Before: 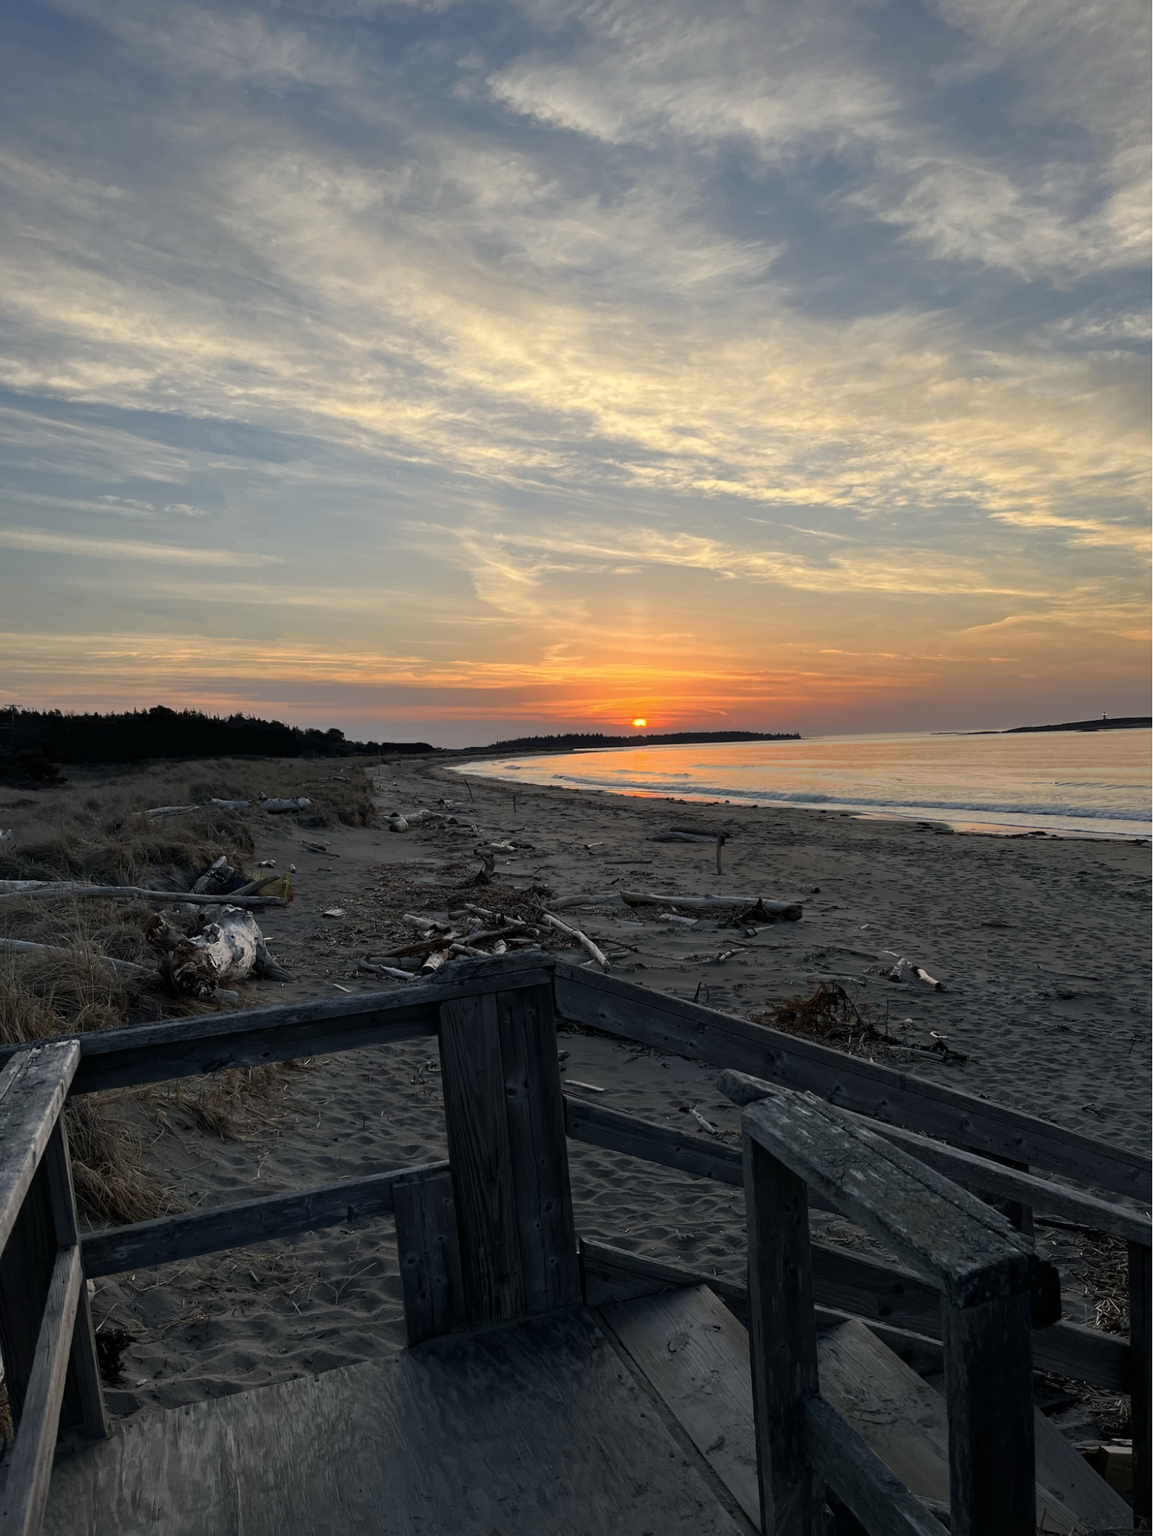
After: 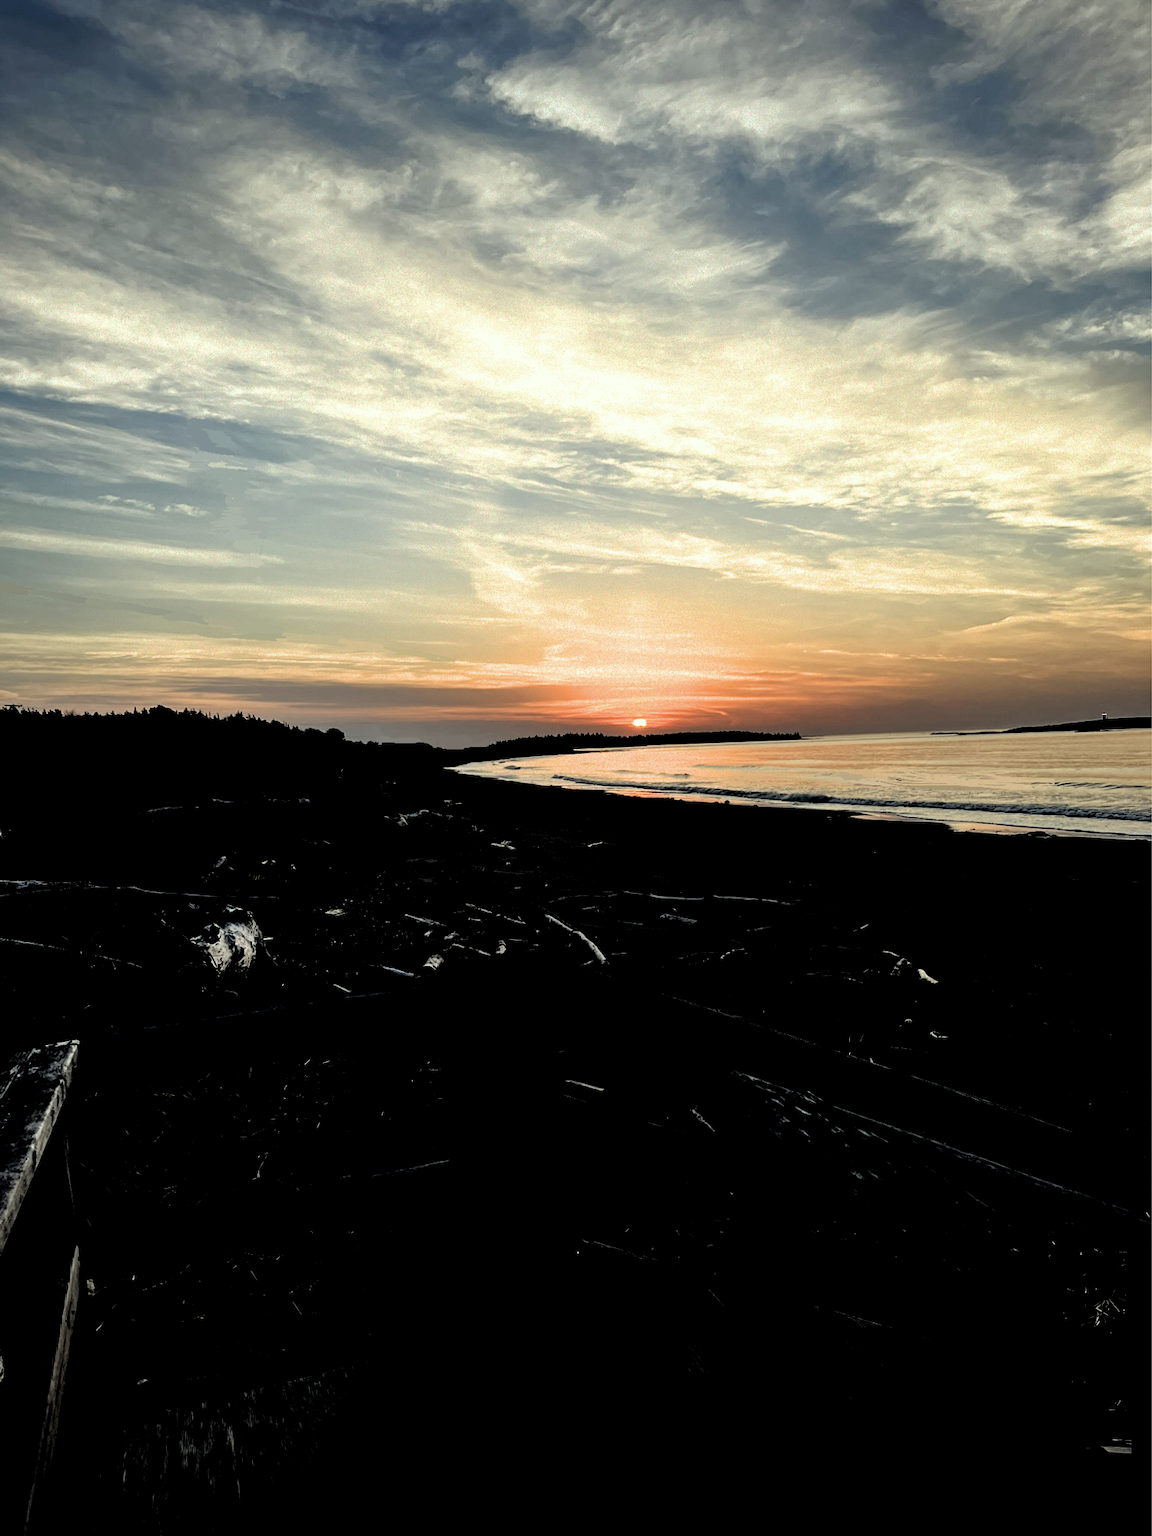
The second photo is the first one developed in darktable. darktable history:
filmic rgb: black relative exposure -1 EV, white relative exposure 2.05 EV, hardness 1.52, contrast 2.25, enable highlight reconstruction true
color correction: highlights a* -4.28, highlights b* 6.53
contrast brightness saturation: contrast 0.07, brightness -0.14, saturation 0.11
